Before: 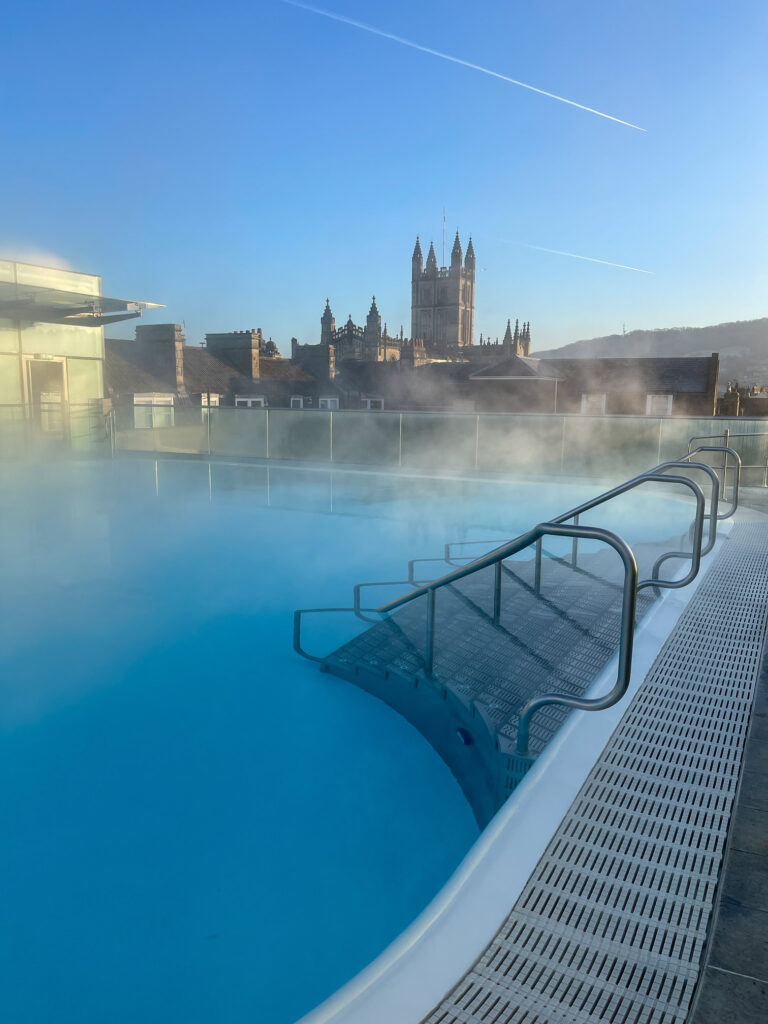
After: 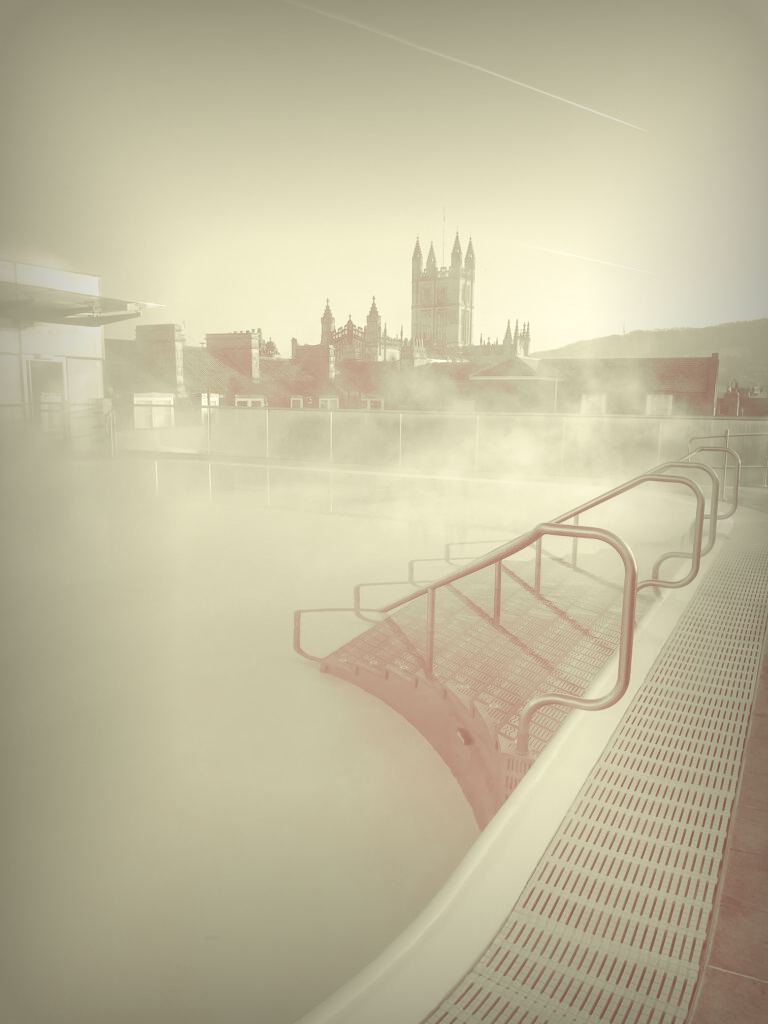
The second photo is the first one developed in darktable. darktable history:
colorize: hue 43.2°, saturation 40%, version 1 | blend: blend mode multiply, opacity 100%; mask: uniform (no mask)
color zones: curves: ch1 [(0, 0.292) (0.001, 0.292) (0.2, 0.264) (0.4, 0.248) (0.6, 0.248) (0.8, 0.264) (0.999, 0.292) (1, 0.292)]
vignetting: fall-off start 53.2%, brightness -0.594, saturation 0, automatic ratio true, width/height ratio 1.313, shape 0.22, unbound false | blend: blend mode overlay, opacity 100%; mask: uniform (no mask)
split-toning: highlights › saturation 0, balance -61.83 | blend: blend mode average, opacity 100%; mask: uniform (no mask)
